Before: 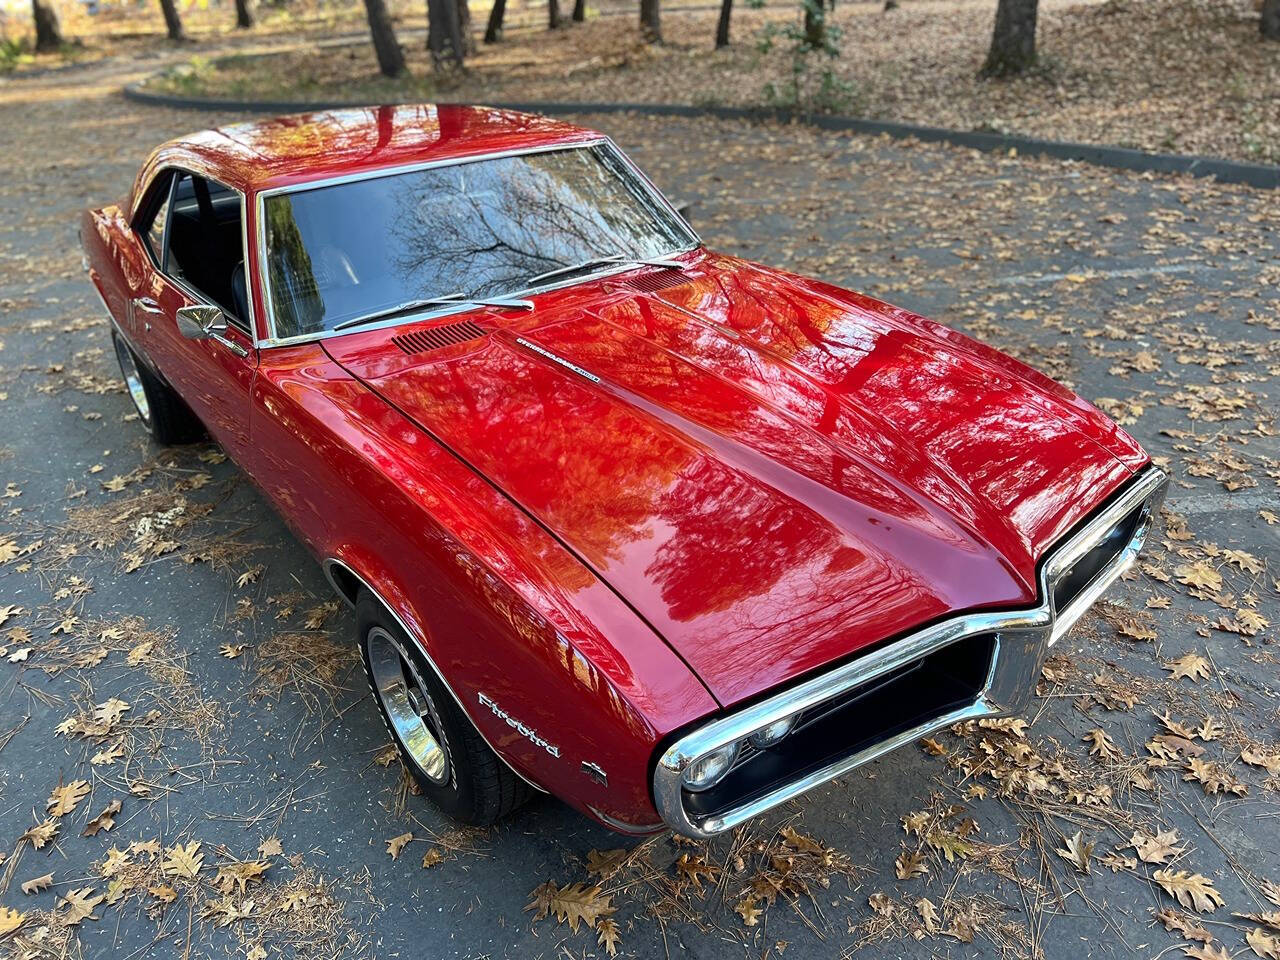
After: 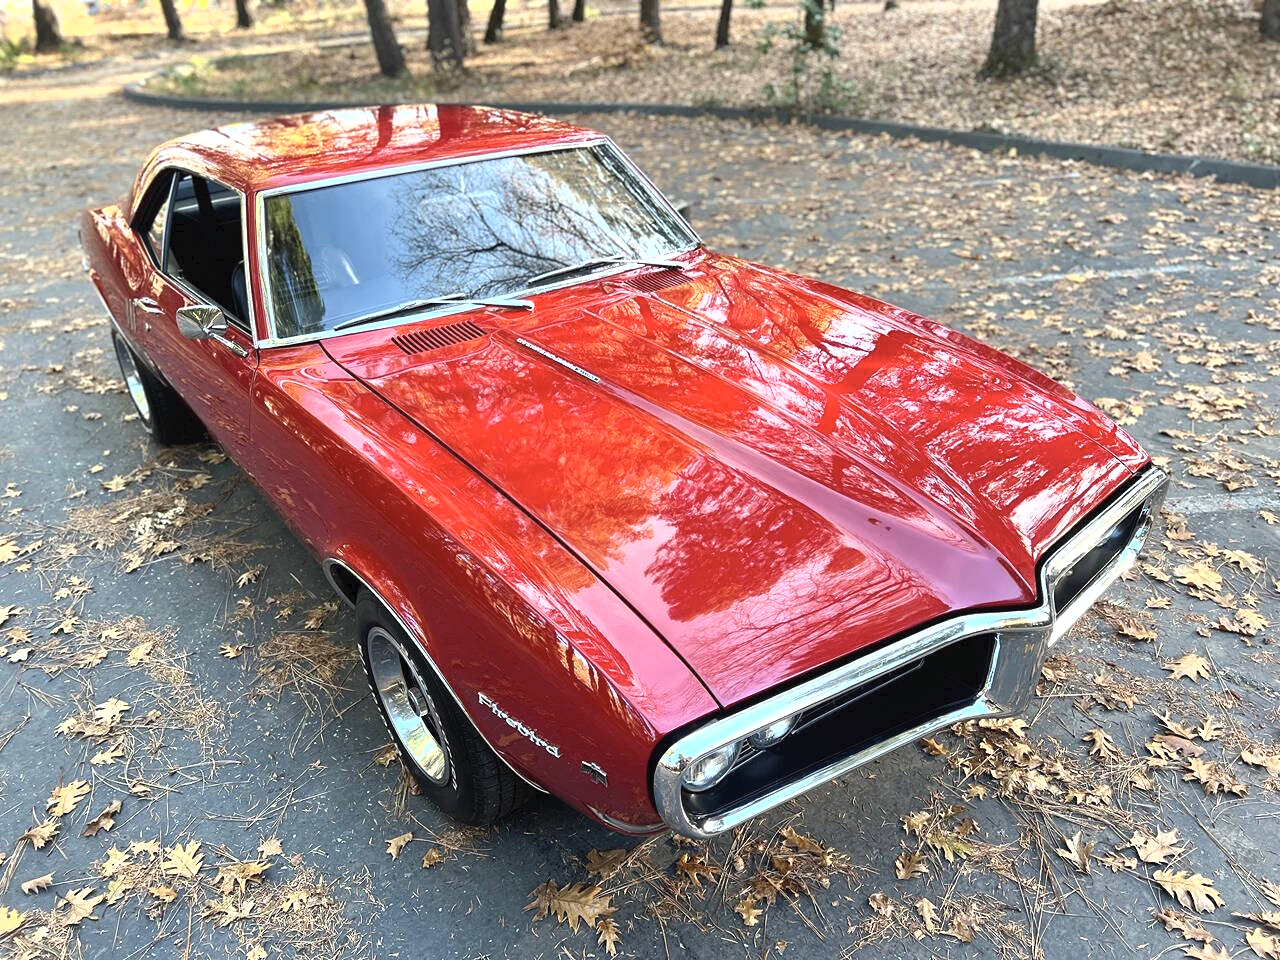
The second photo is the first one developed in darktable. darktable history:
tone curve: curves: ch0 [(0, 0) (0.003, 0.032) (0.011, 0.036) (0.025, 0.049) (0.044, 0.075) (0.069, 0.112) (0.1, 0.151) (0.136, 0.197) (0.177, 0.241) (0.224, 0.295) (0.277, 0.355) (0.335, 0.429) (0.399, 0.512) (0.468, 0.607) (0.543, 0.702) (0.623, 0.796) (0.709, 0.903) (0.801, 0.987) (0.898, 0.997) (1, 1)], color space Lab, independent channels, preserve colors none
